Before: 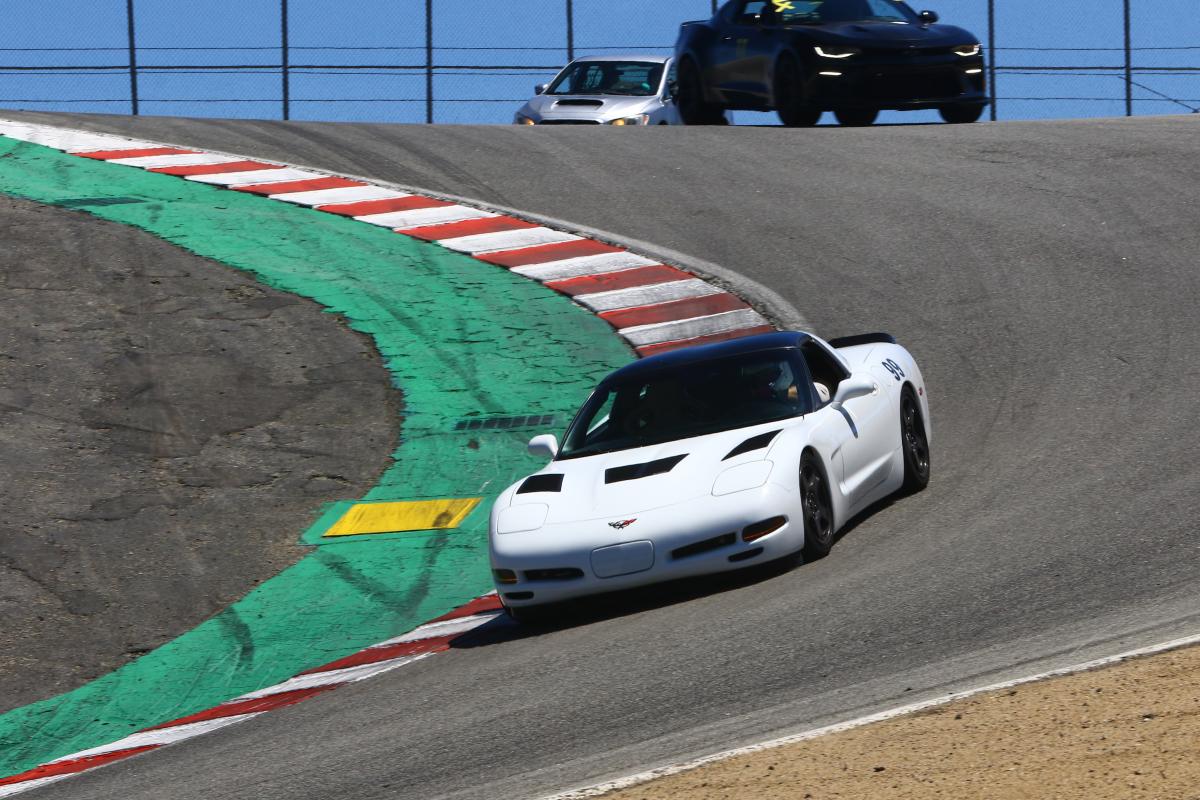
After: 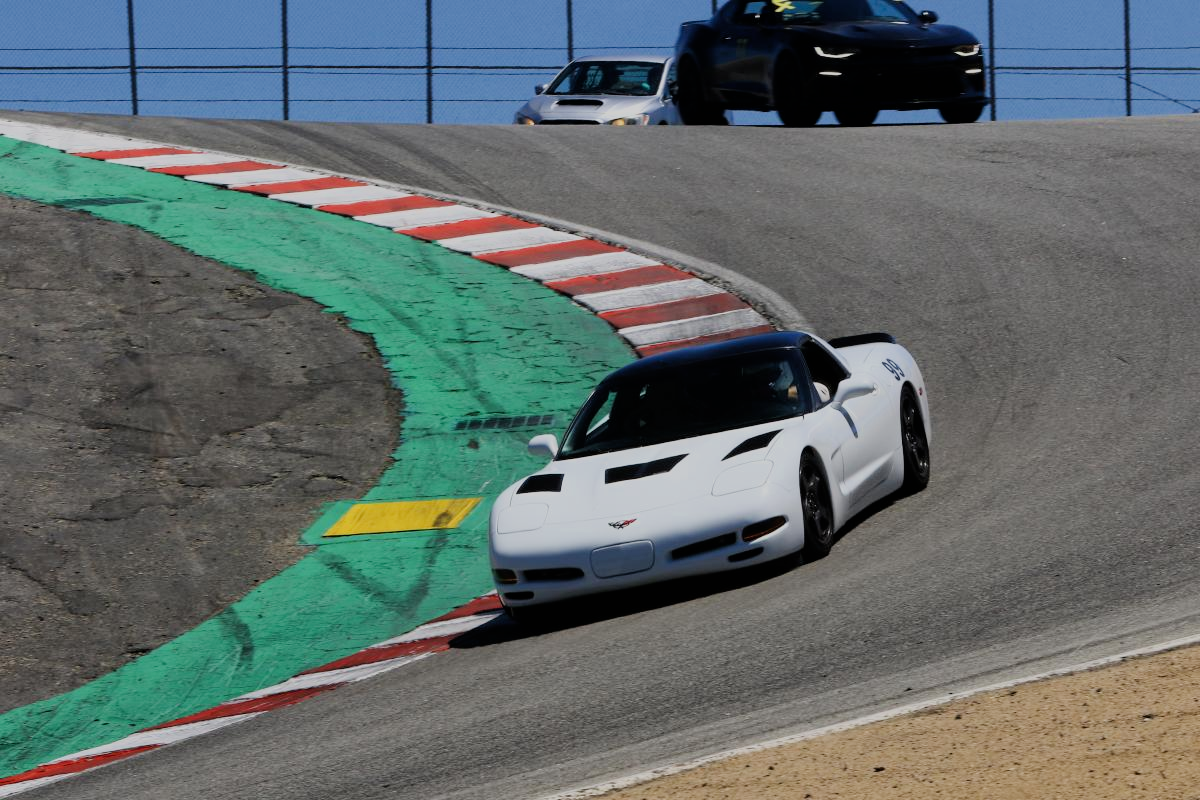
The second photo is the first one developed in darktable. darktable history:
filmic rgb: black relative exposure -7.15 EV, white relative exposure 5.36 EV, hardness 3.02
color zones: curves: ch0 [(0, 0.5) (0.143, 0.5) (0.286, 0.5) (0.429, 0.5) (0.62, 0.489) (0.714, 0.445) (0.844, 0.496) (1, 0.5)]; ch1 [(0, 0.5) (0.143, 0.5) (0.286, 0.5) (0.429, 0.5) (0.571, 0.5) (0.714, 0.523) (0.857, 0.5) (1, 0.5)]
